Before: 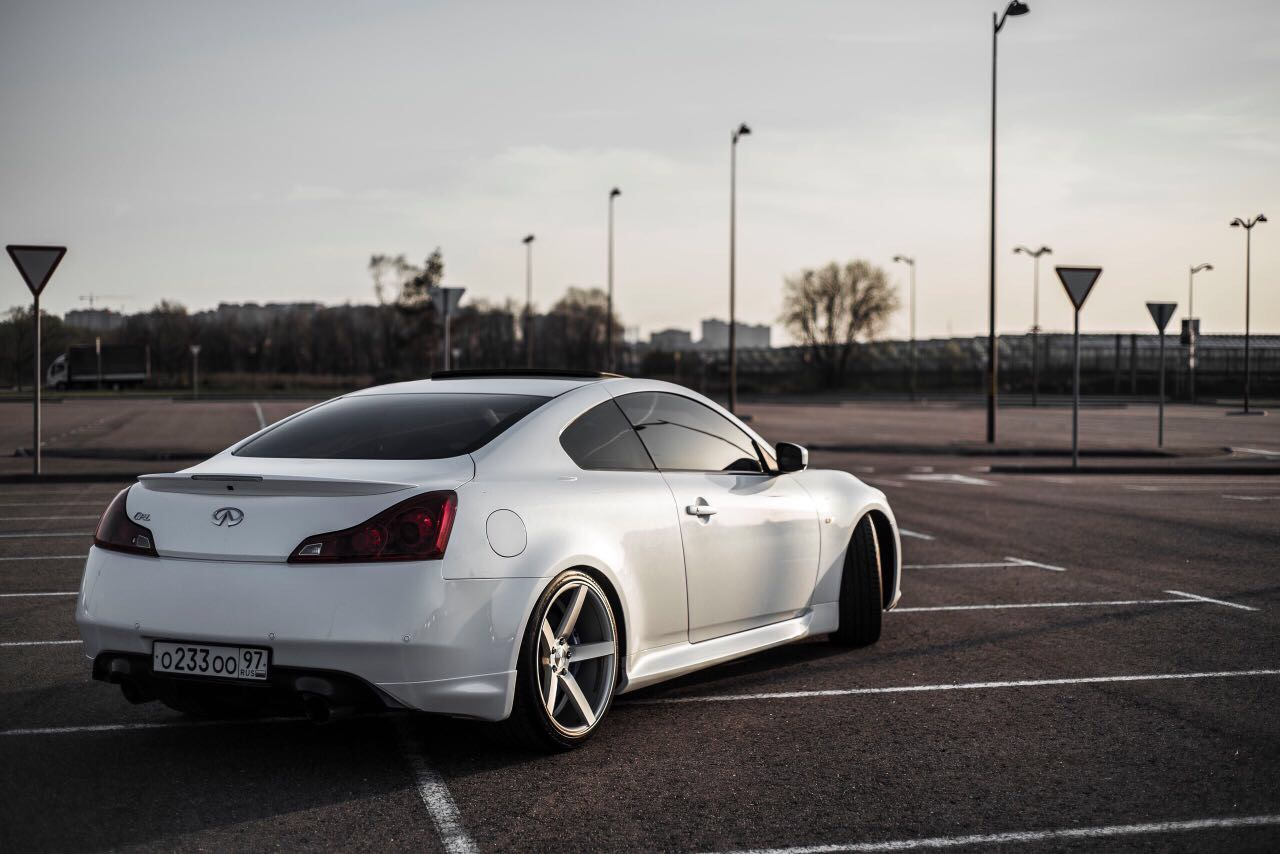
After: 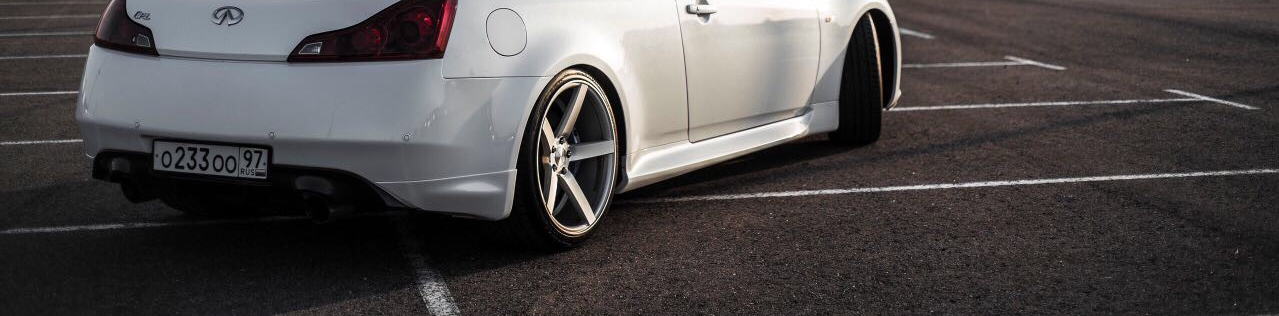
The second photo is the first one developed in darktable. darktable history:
crop and rotate: top 58.832%, bottom 4.139%
